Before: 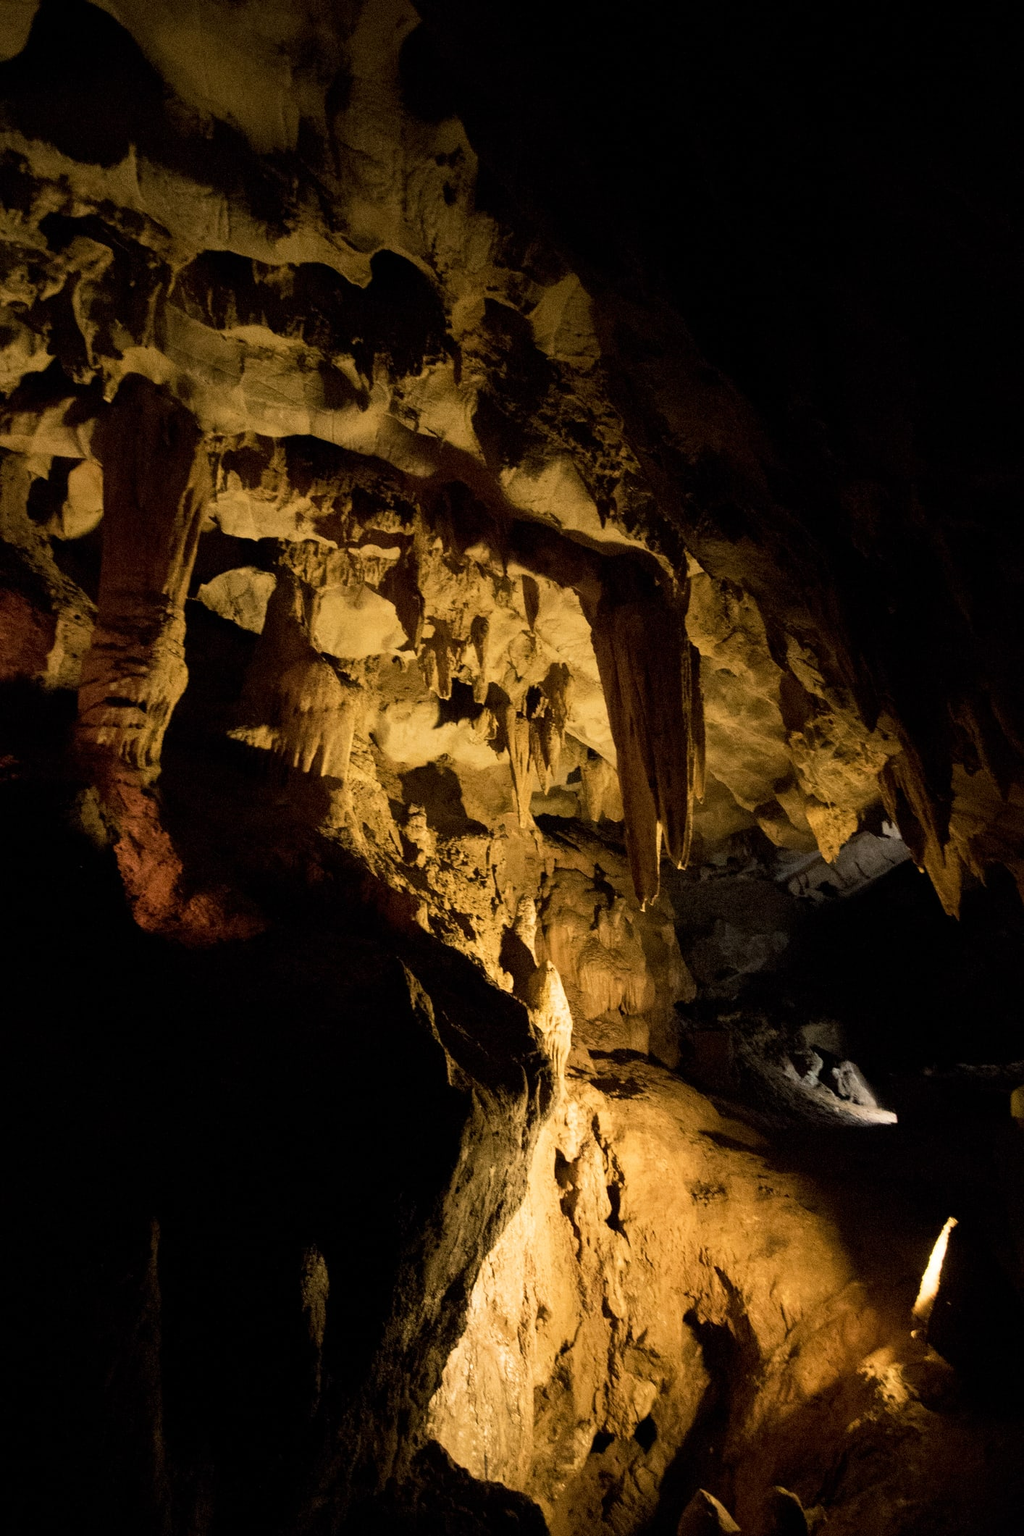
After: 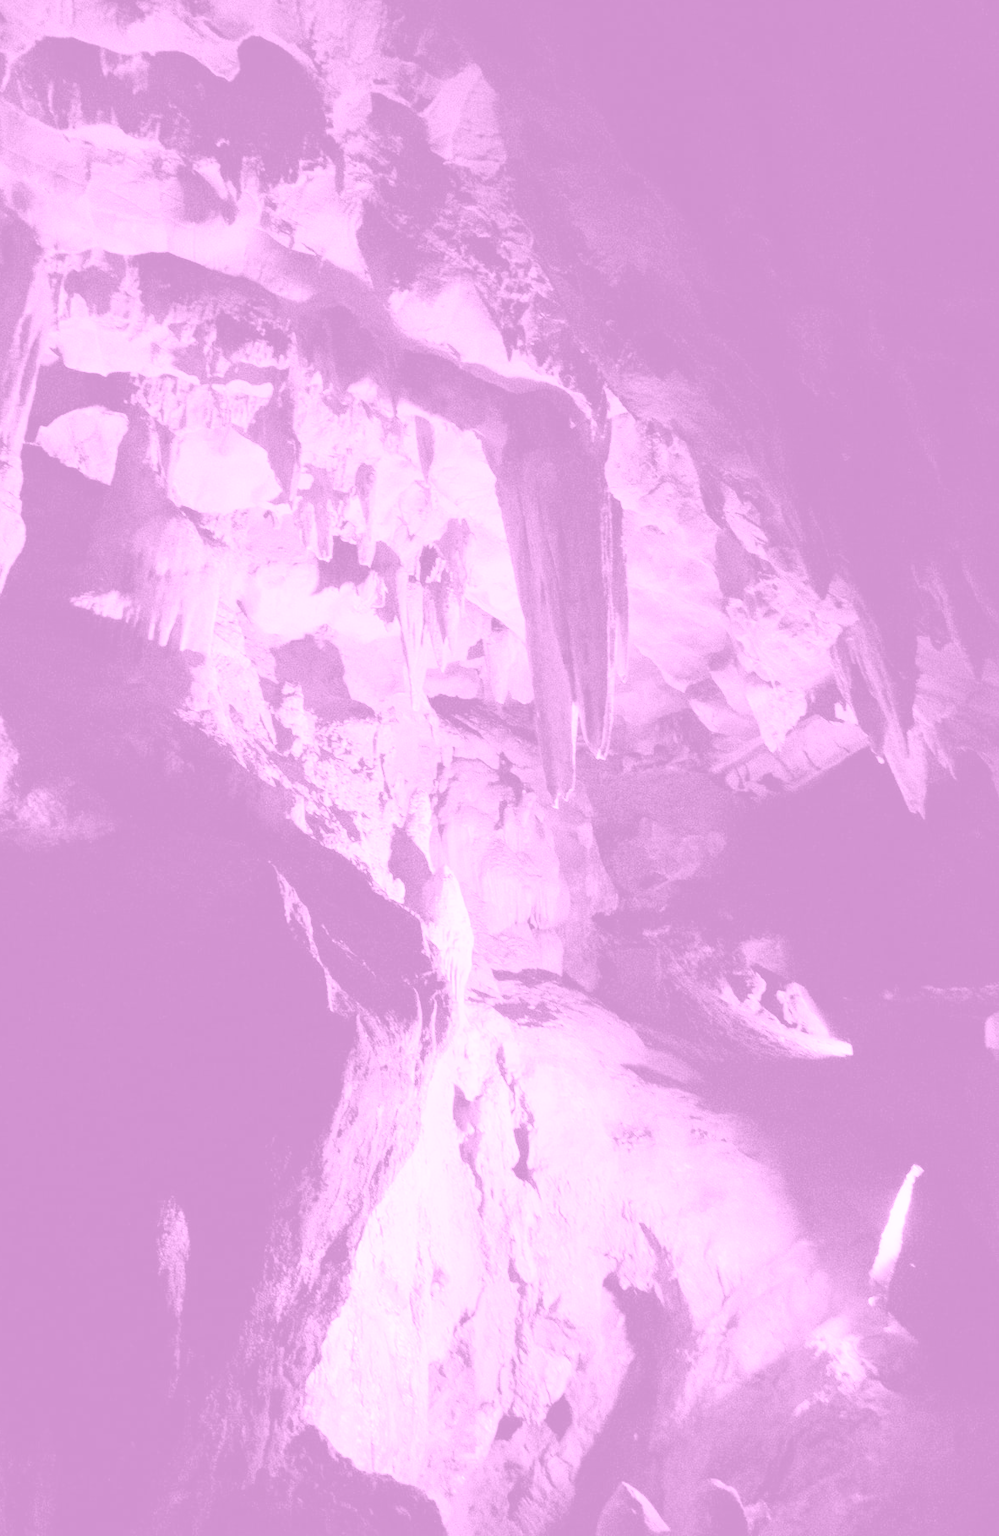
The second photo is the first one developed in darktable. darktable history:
colorize: hue 331.2°, saturation 75%, source mix 30.28%, lightness 70.52%, version 1
exposure: black level correction 0, exposure 1 EV, compensate exposure bias true, compensate highlight preservation false
white balance: red 0.974, blue 1.044
crop: left 16.315%, top 14.246%
base curve: curves: ch0 [(0, 0) (0.158, 0.273) (0.879, 0.895) (1, 1)], preserve colors none
